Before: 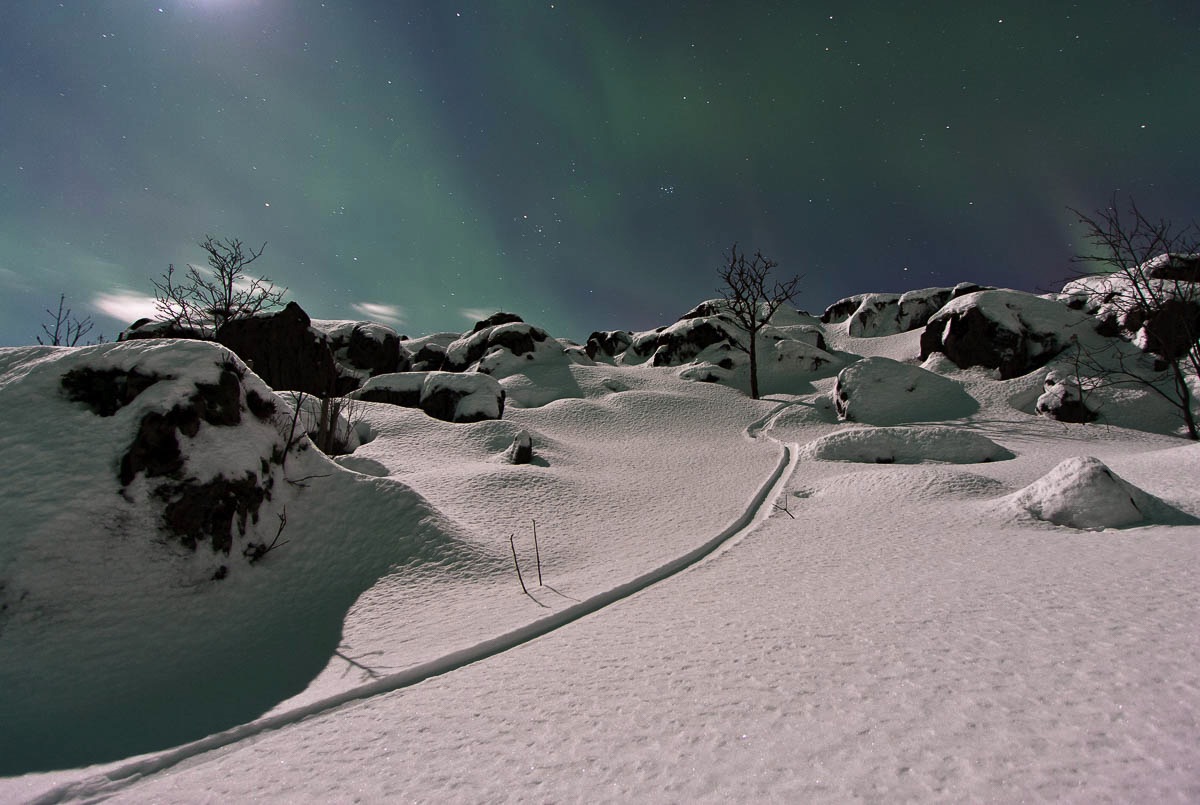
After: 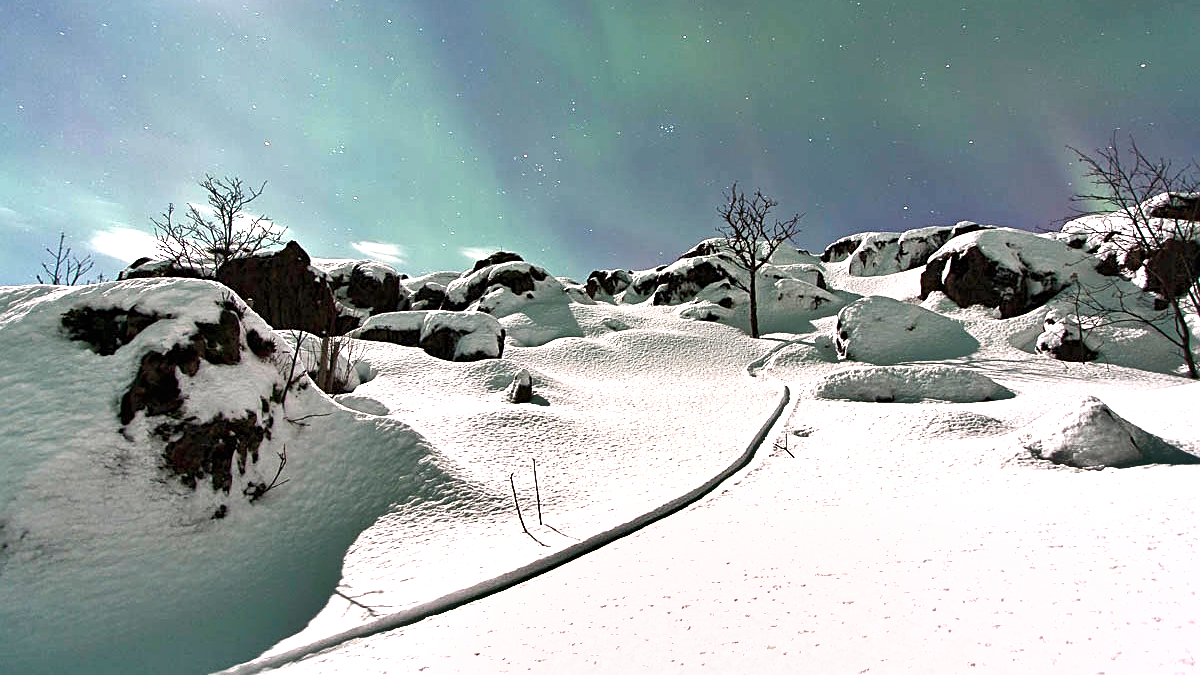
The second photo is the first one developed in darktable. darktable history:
crop: top 7.625%, bottom 8.027%
color balance rgb: global vibrance -1%, saturation formula JzAzBz (2021)
exposure: black level correction 0, exposure 1.388 EV, compensate exposure bias true, compensate highlight preservation false
sharpen: on, module defaults
shadows and highlights: shadows 12, white point adjustment 1.2, soften with gaussian
